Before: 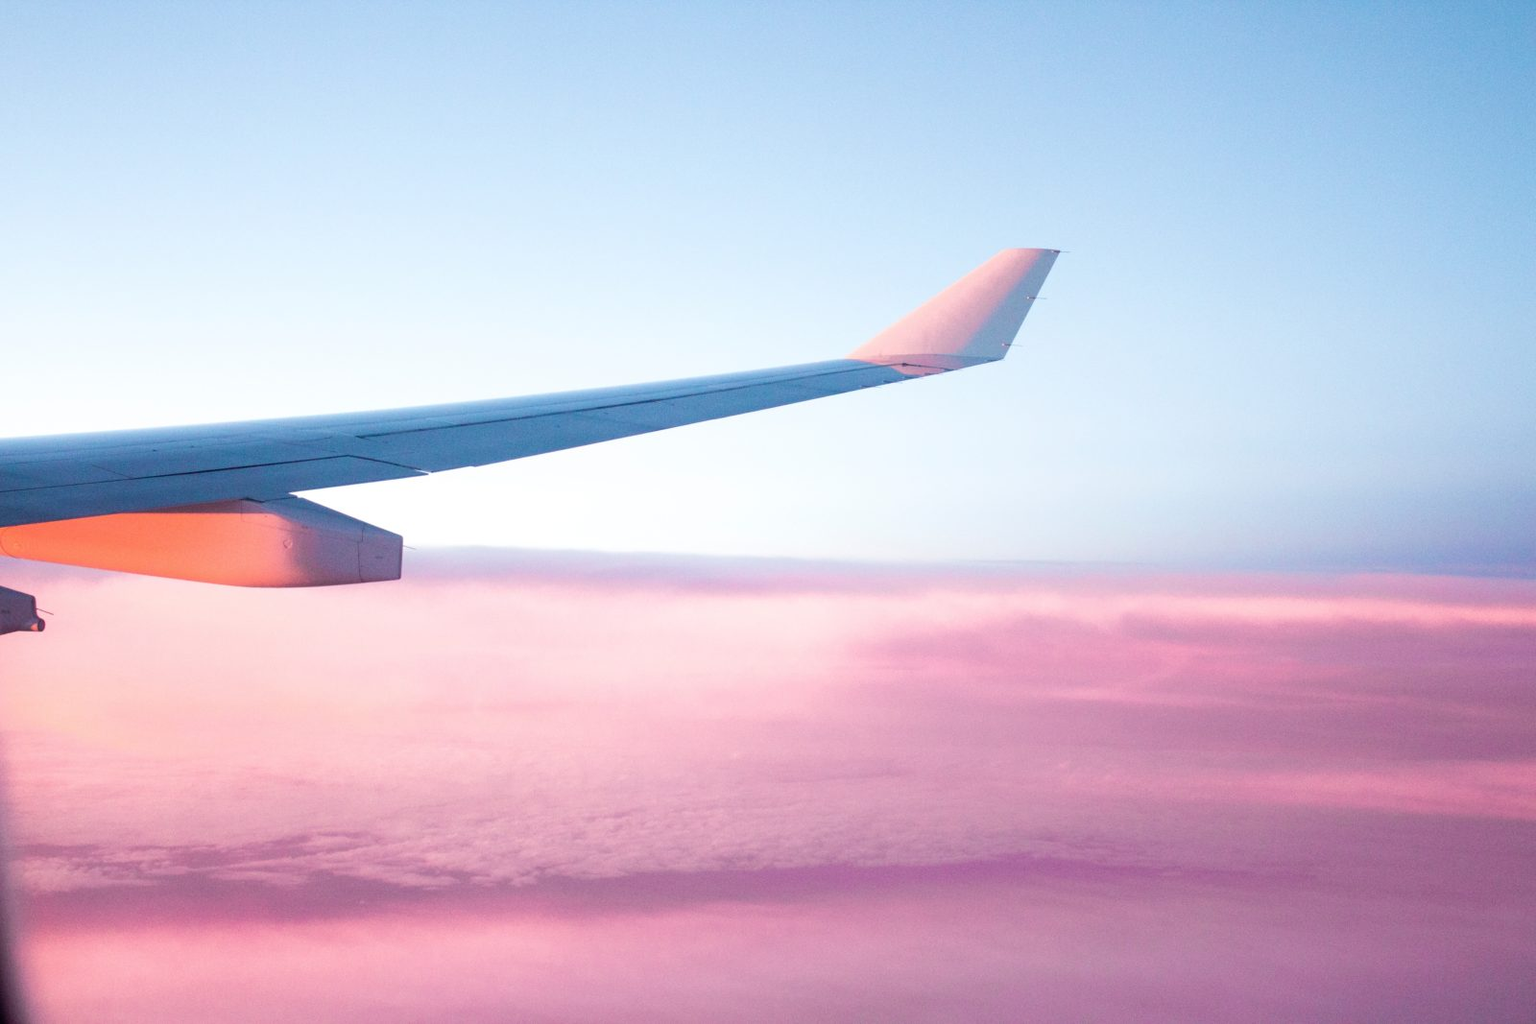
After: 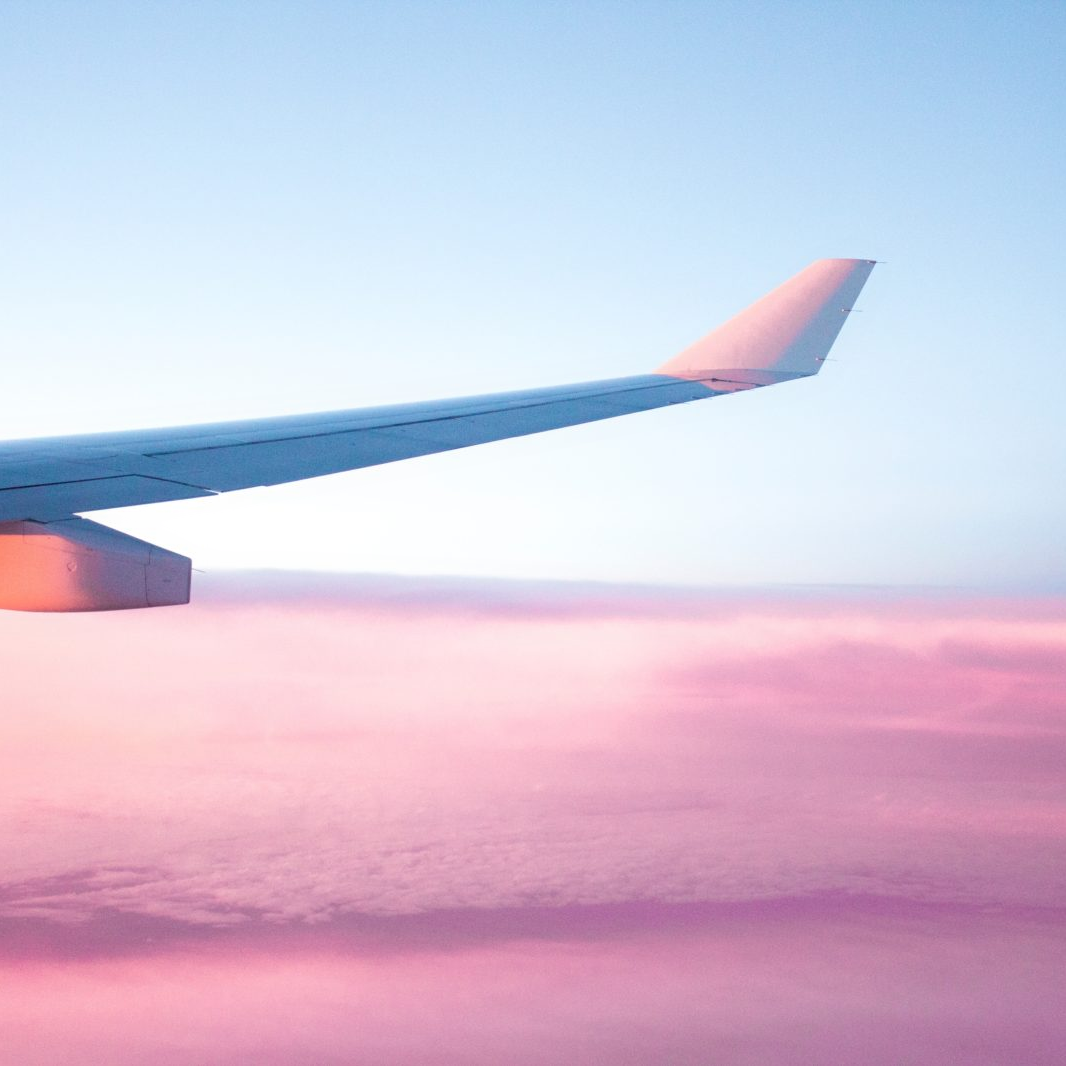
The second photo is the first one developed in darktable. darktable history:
crop and rotate: left 14.292%, right 19.041%
contrast equalizer: y [[0.5, 0.5, 0.468, 0.5, 0.5, 0.5], [0.5 ×6], [0.5 ×6], [0 ×6], [0 ×6]]
